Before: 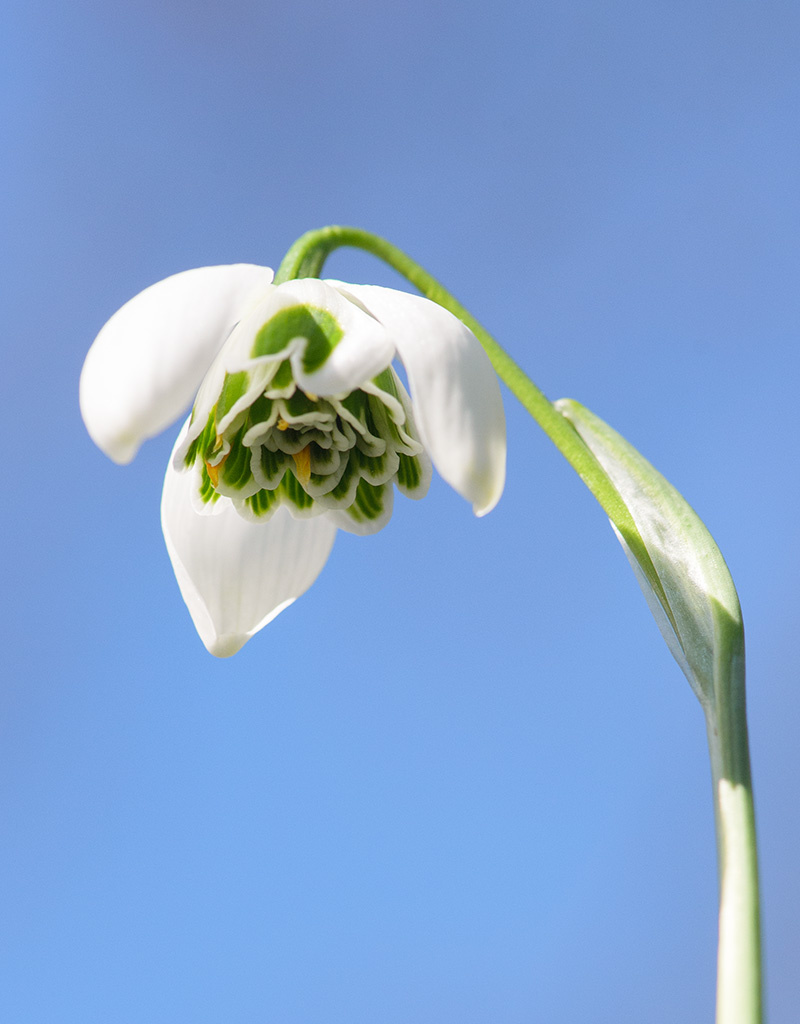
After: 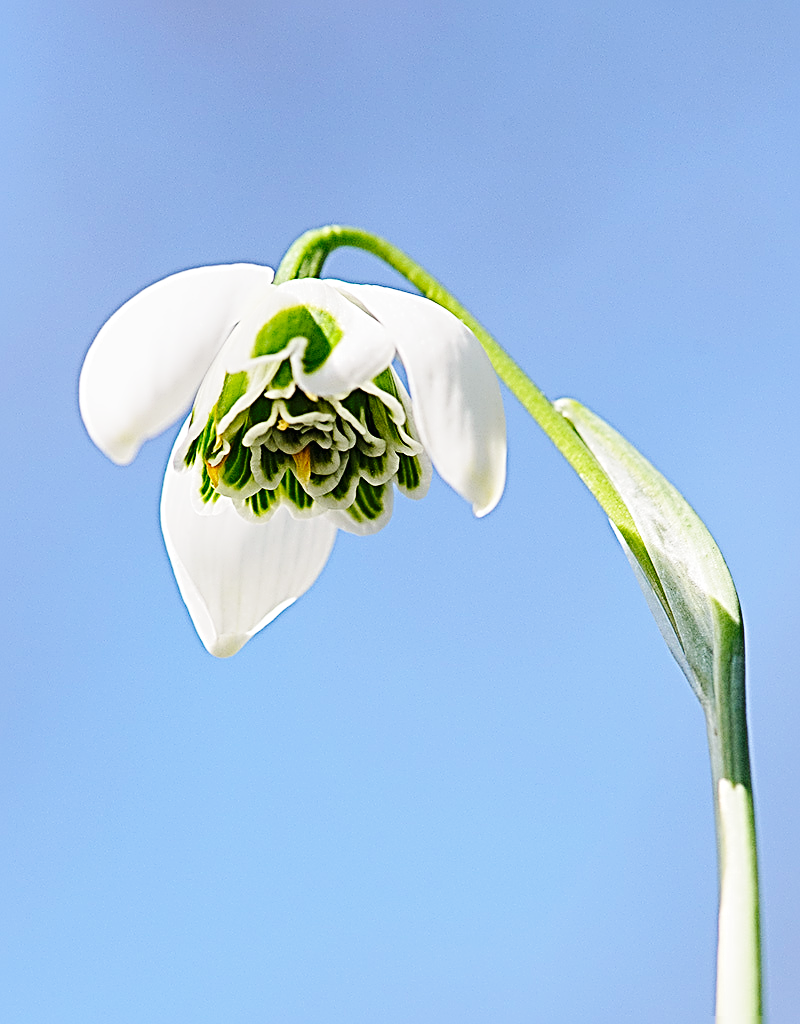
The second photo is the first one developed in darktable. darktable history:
tone equalizer: on, module defaults
contrast brightness saturation: contrast -0.017, brightness -0.012, saturation 0.044
sharpen: radius 3.193, amount 1.716
base curve: curves: ch0 [(0, 0) (0.036, 0.025) (0.121, 0.166) (0.206, 0.329) (0.605, 0.79) (1, 1)], preserve colors none
